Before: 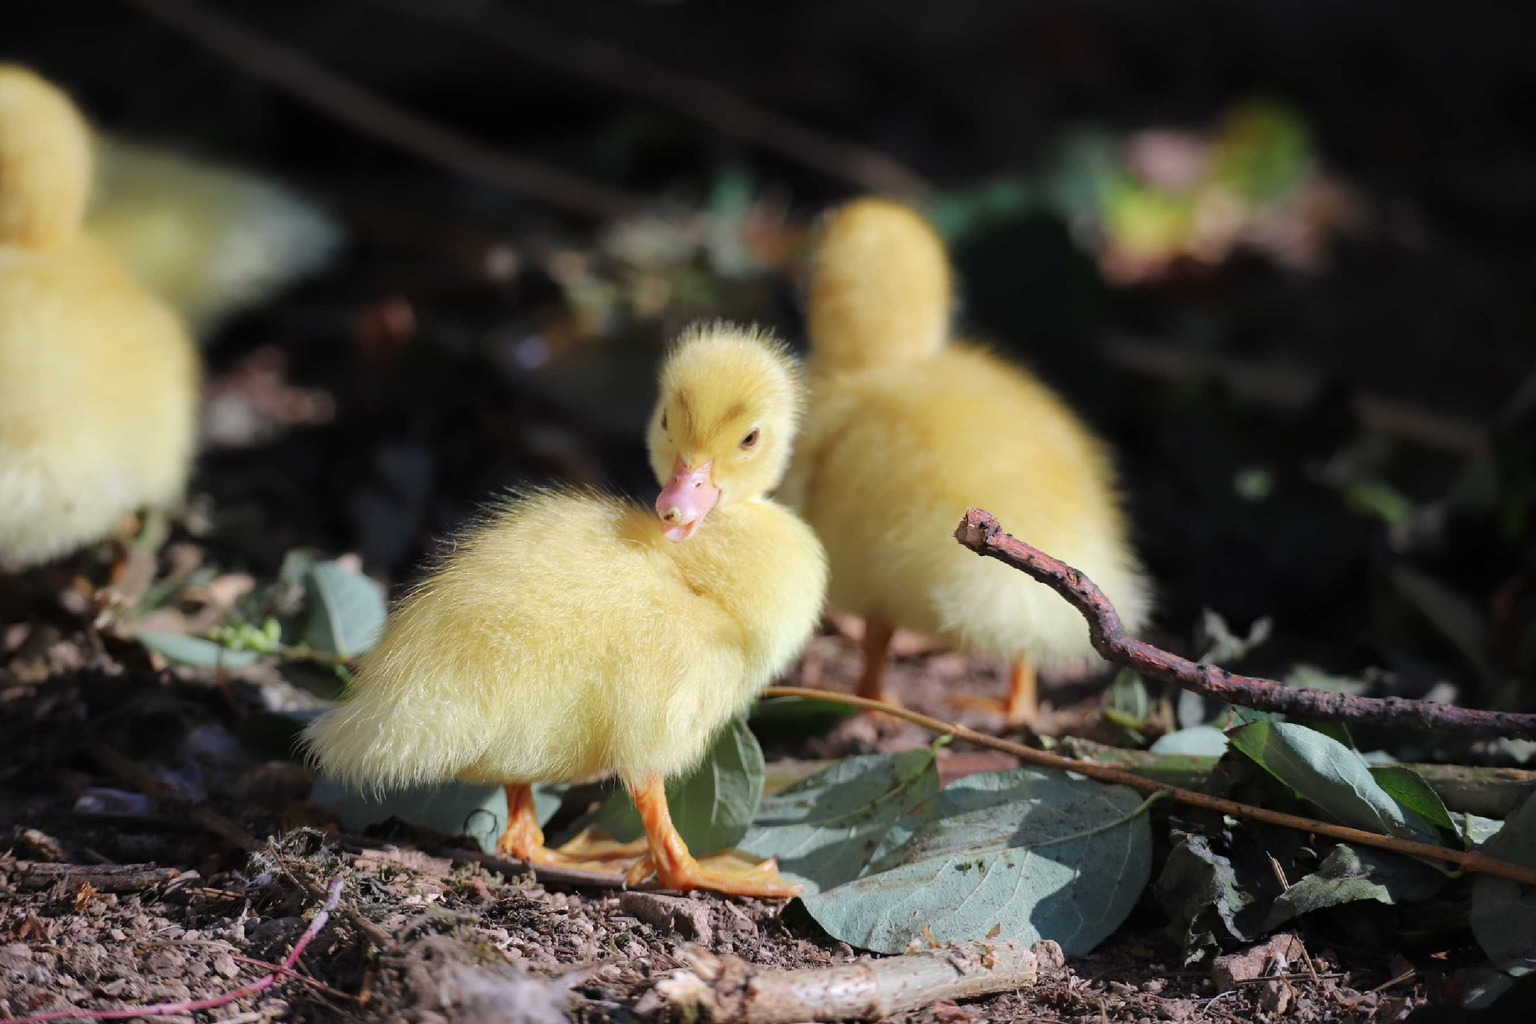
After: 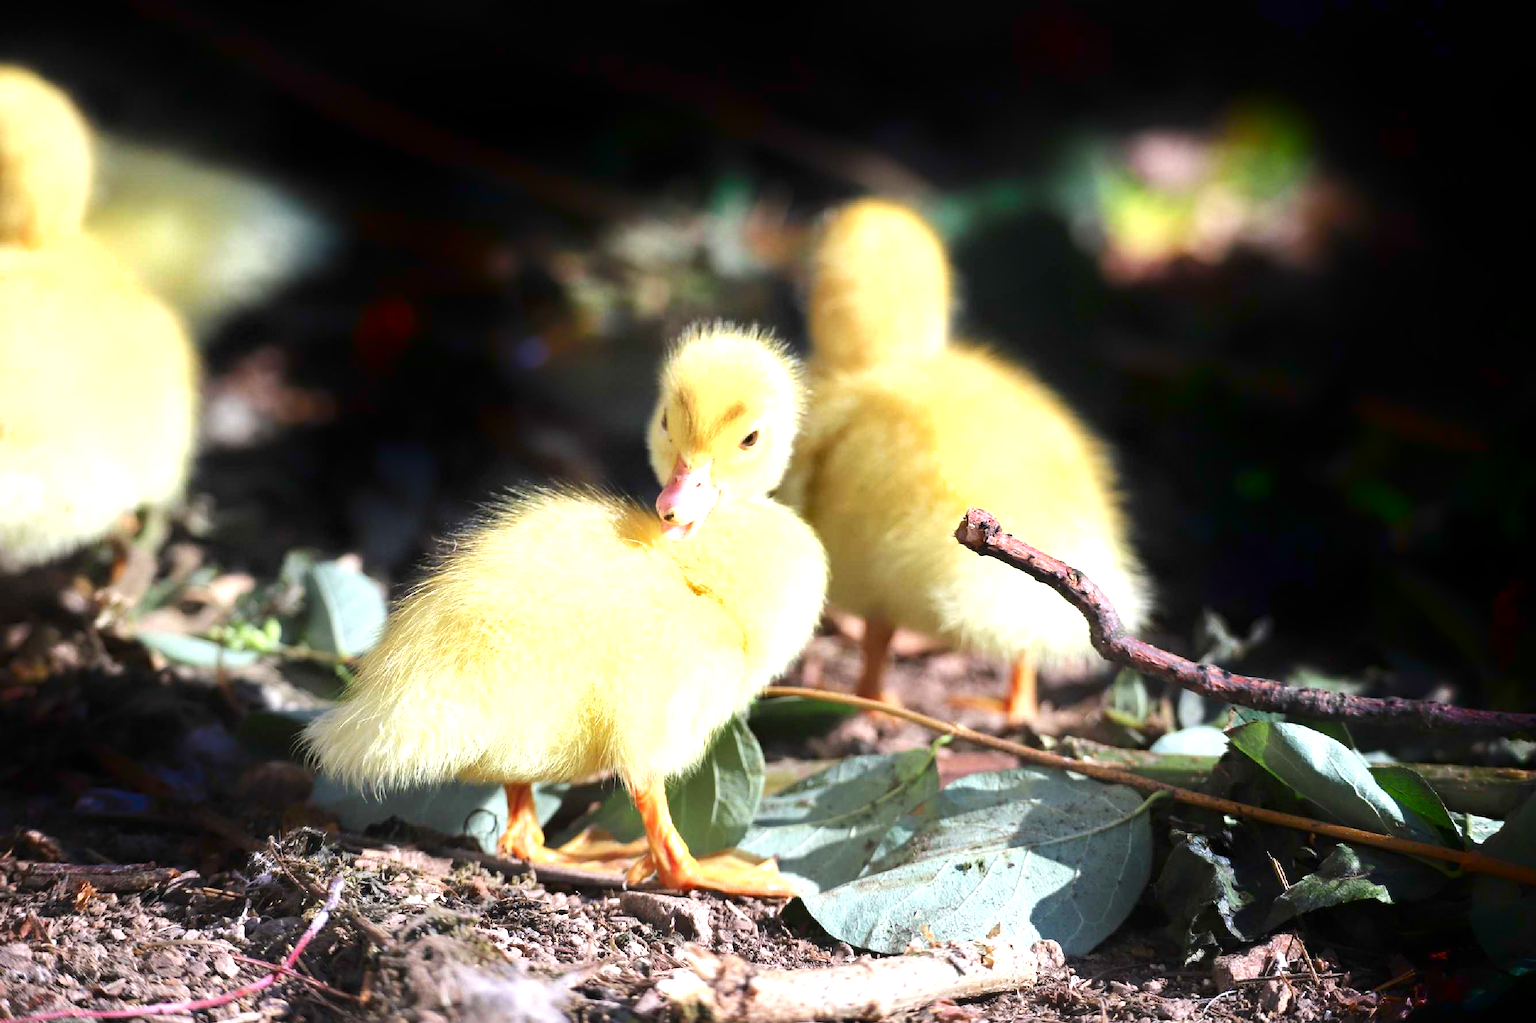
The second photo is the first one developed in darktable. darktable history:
shadows and highlights: shadows -88, highlights -37, soften with gaussian
exposure: black level correction 0, exposure 1.193 EV, compensate highlight preservation false
